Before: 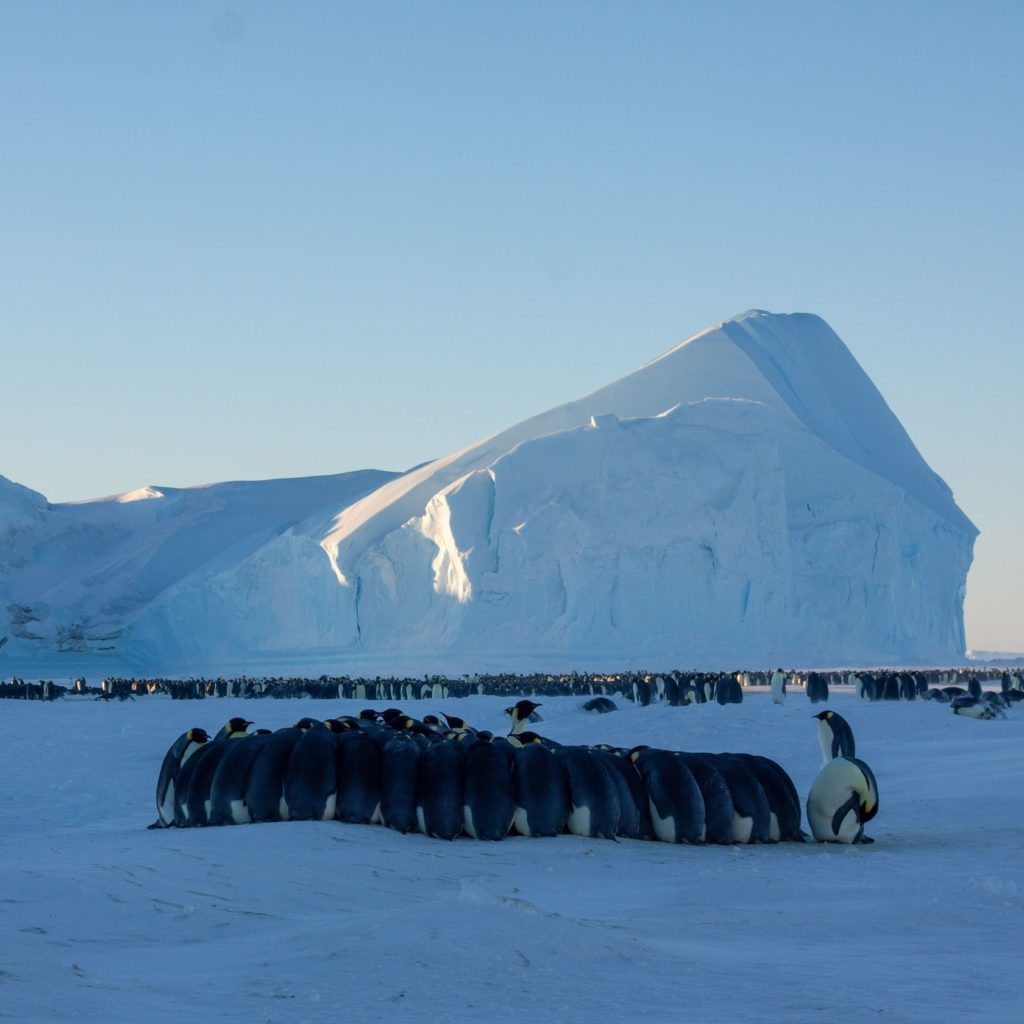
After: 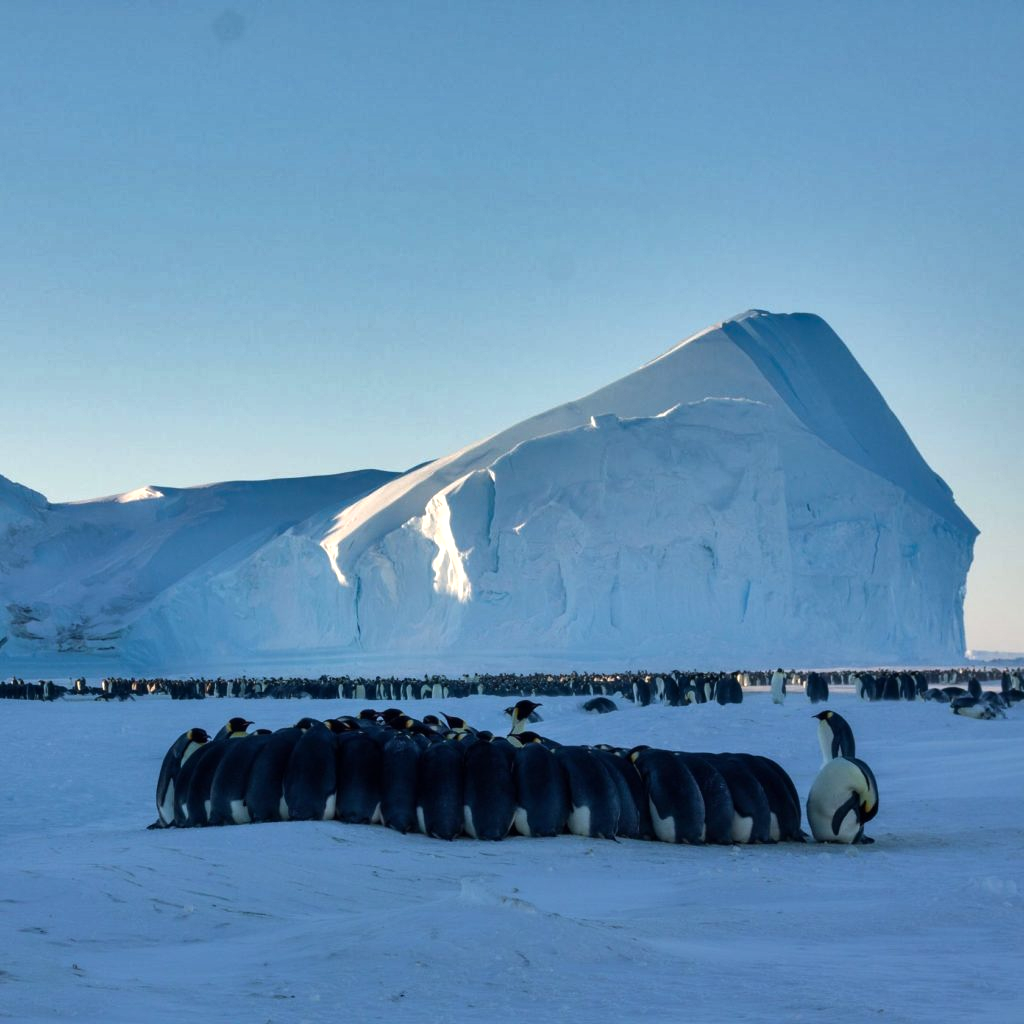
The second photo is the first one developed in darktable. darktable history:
tone equalizer: -8 EV -0.417 EV, -7 EV -0.389 EV, -6 EV -0.333 EV, -5 EV -0.222 EV, -3 EV 0.222 EV, -2 EV 0.333 EV, -1 EV 0.389 EV, +0 EV 0.417 EV, edges refinement/feathering 500, mask exposure compensation -1.57 EV, preserve details no
shadows and highlights: white point adjustment 0.1, highlights -70, soften with gaussian
